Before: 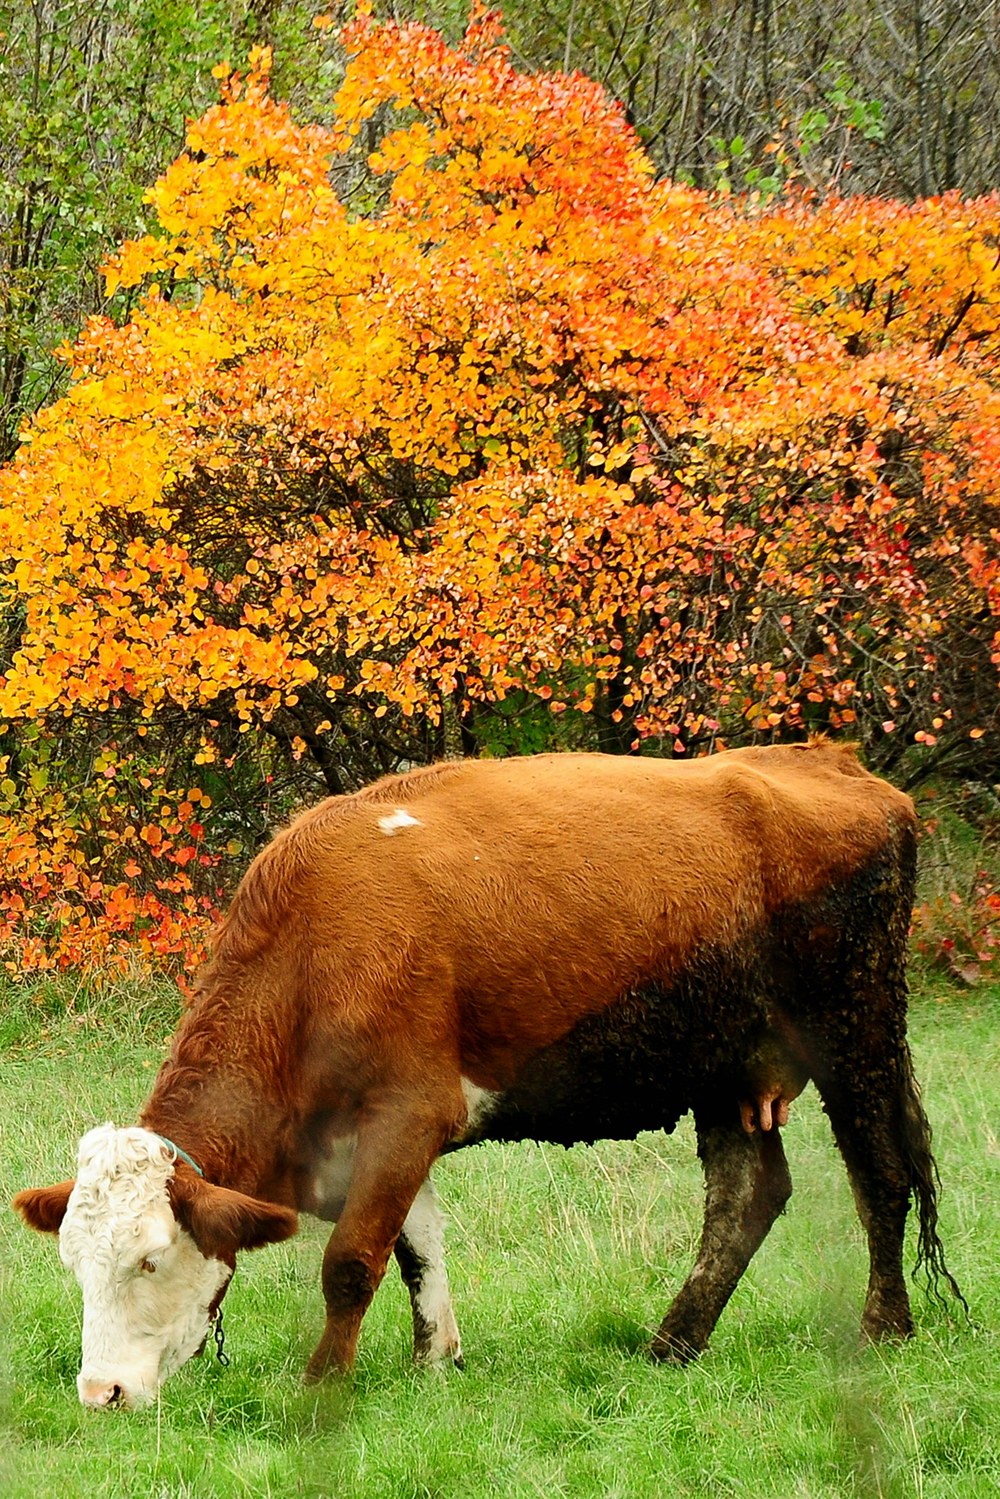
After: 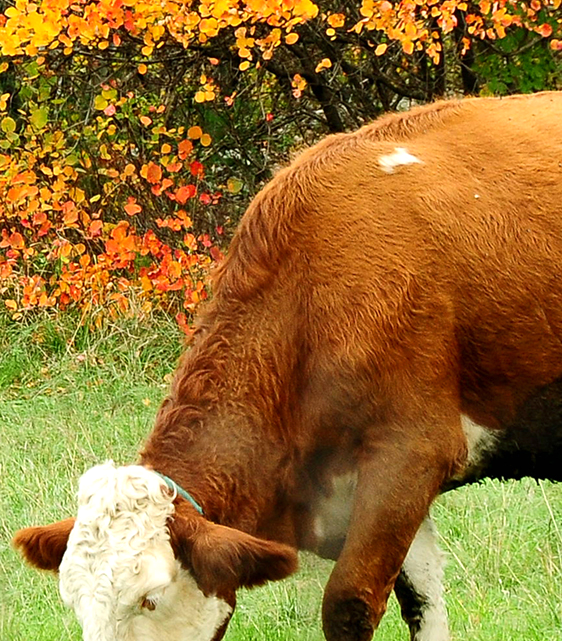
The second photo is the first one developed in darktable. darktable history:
crop: top 44.186%, right 43.712%, bottom 13.006%
exposure: exposure 0.202 EV, compensate highlight preservation false
